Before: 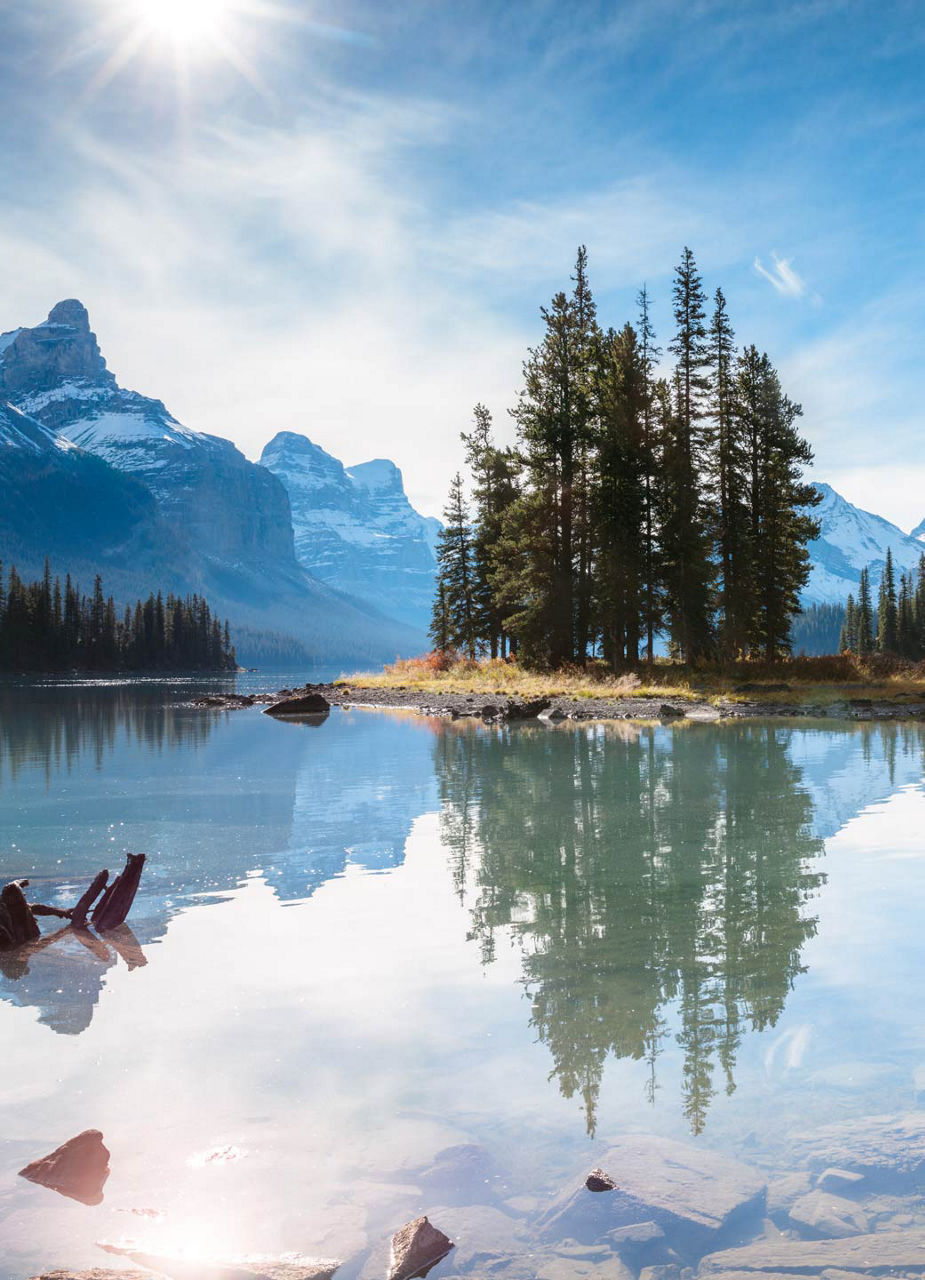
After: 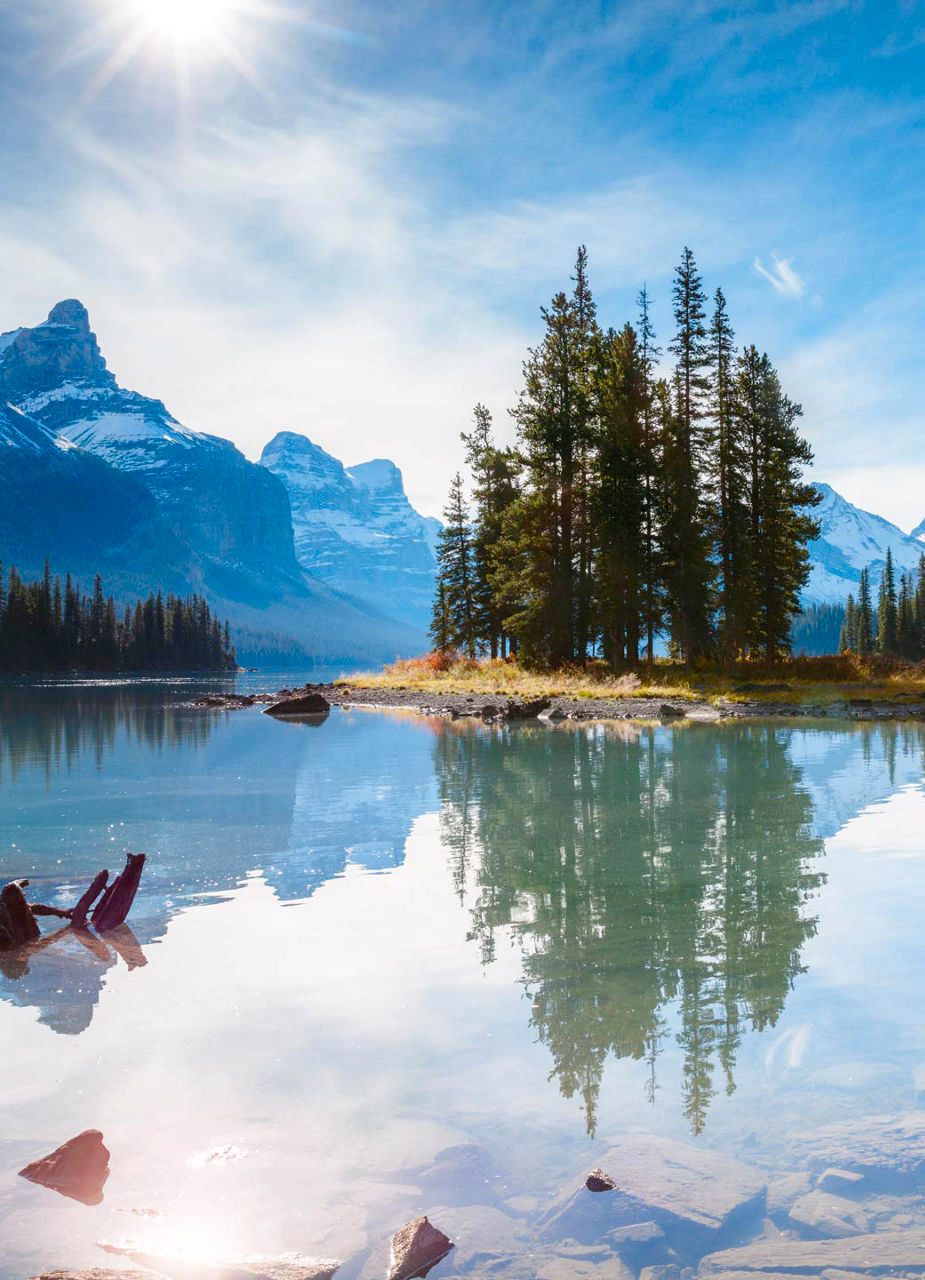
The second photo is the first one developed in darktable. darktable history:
color balance rgb: perceptual saturation grading › global saturation 34.681%, perceptual saturation grading › highlights -29.952%, perceptual saturation grading › shadows 36.123%
